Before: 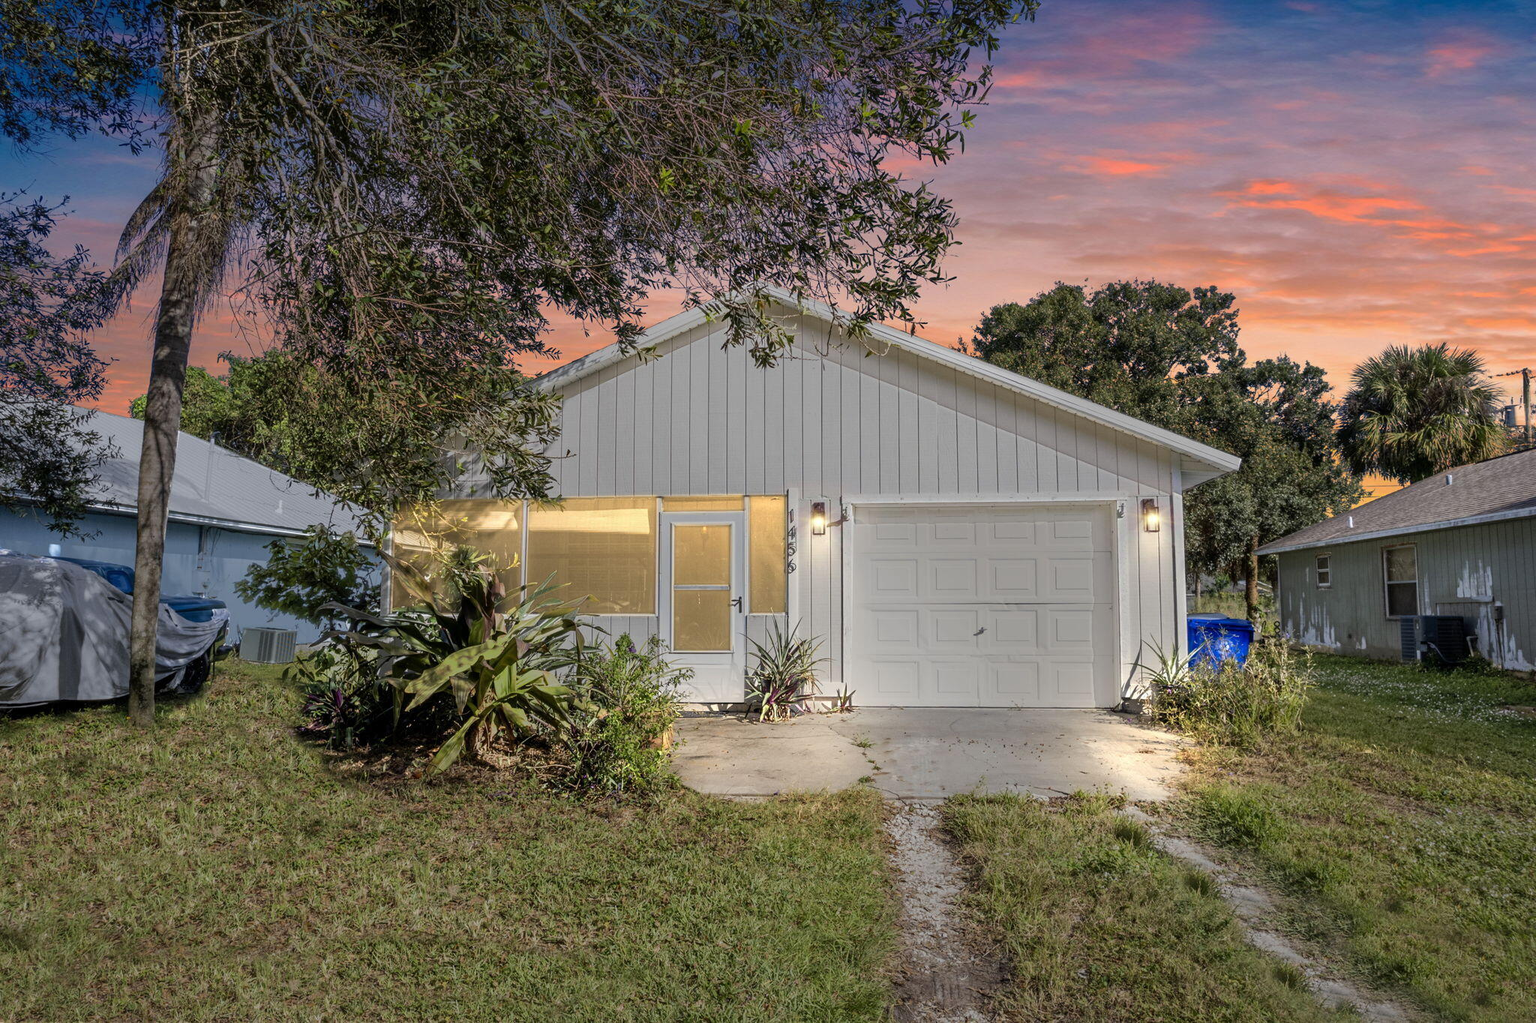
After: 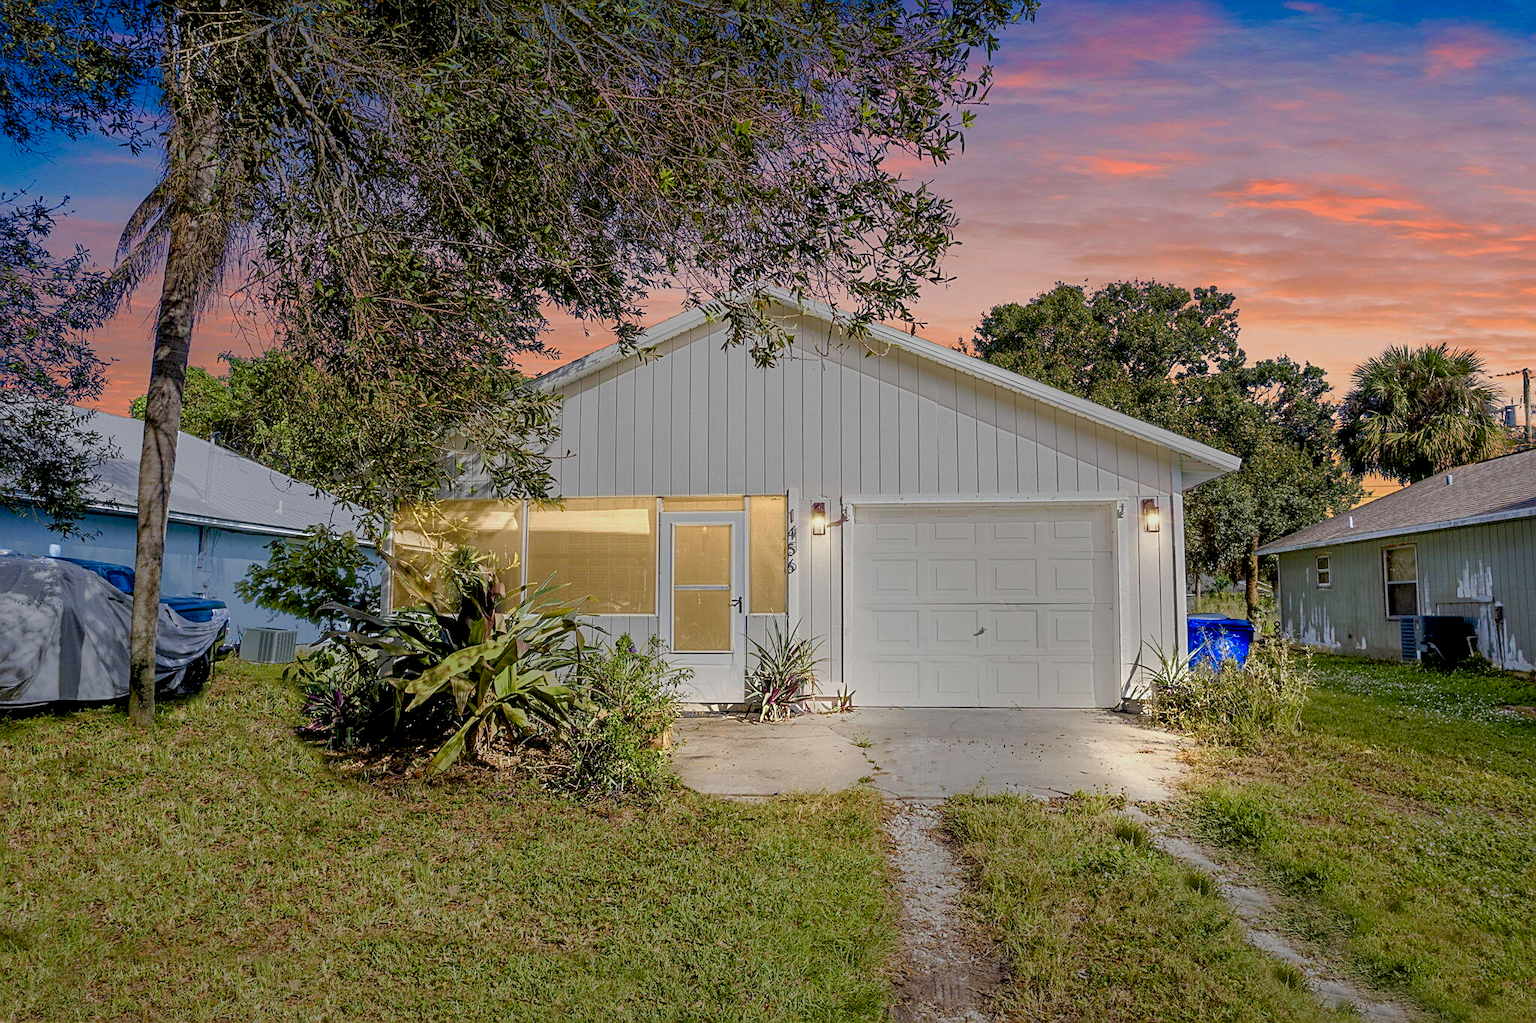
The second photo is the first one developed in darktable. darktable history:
sharpen: on, module defaults
color balance rgb: linear chroma grading › global chroma 14.36%, perceptual saturation grading › global saturation 20%, perceptual saturation grading › highlights -49.517%, perceptual saturation grading › shadows 26.219%, contrast -19.972%
exposure: black level correction 0.007, exposure 0.16 EV, compensate highlight preservation false
